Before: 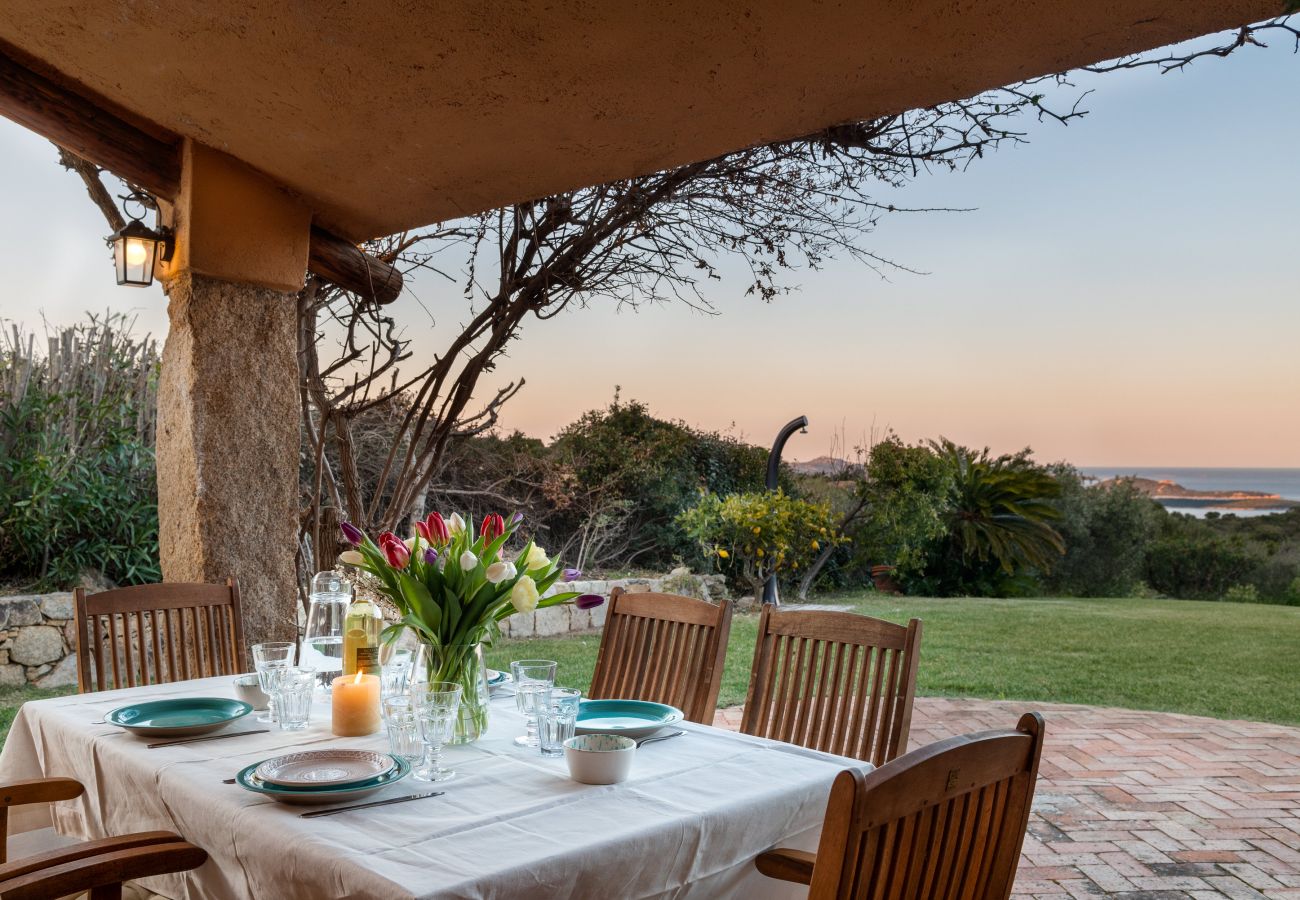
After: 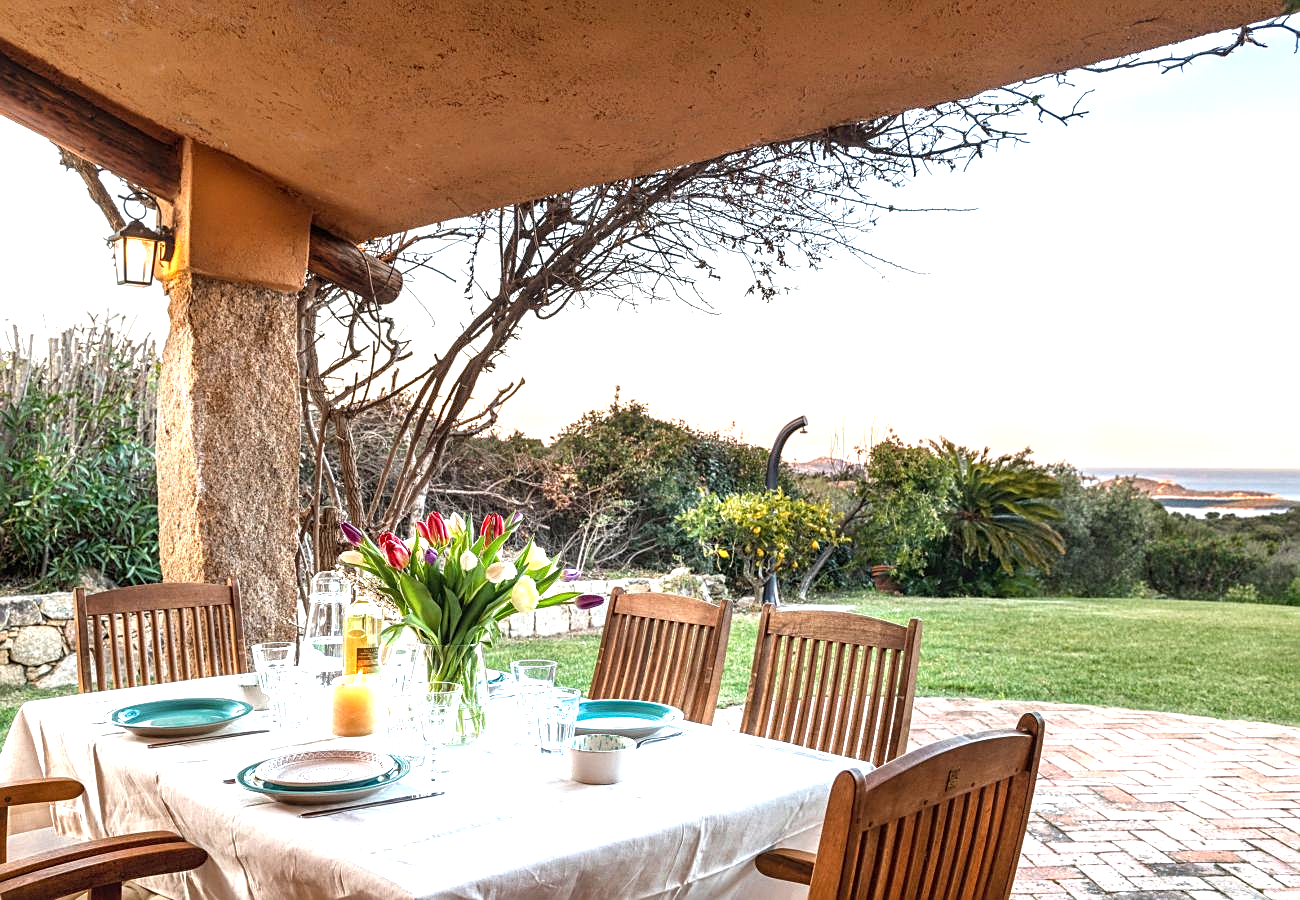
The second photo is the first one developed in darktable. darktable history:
sharpen: on, module defaults
exposure: black level correction 0, exposure 1.388 EV, compensate exposure bias true, compensate highlight preservation false
local contrast: on, module defaults
